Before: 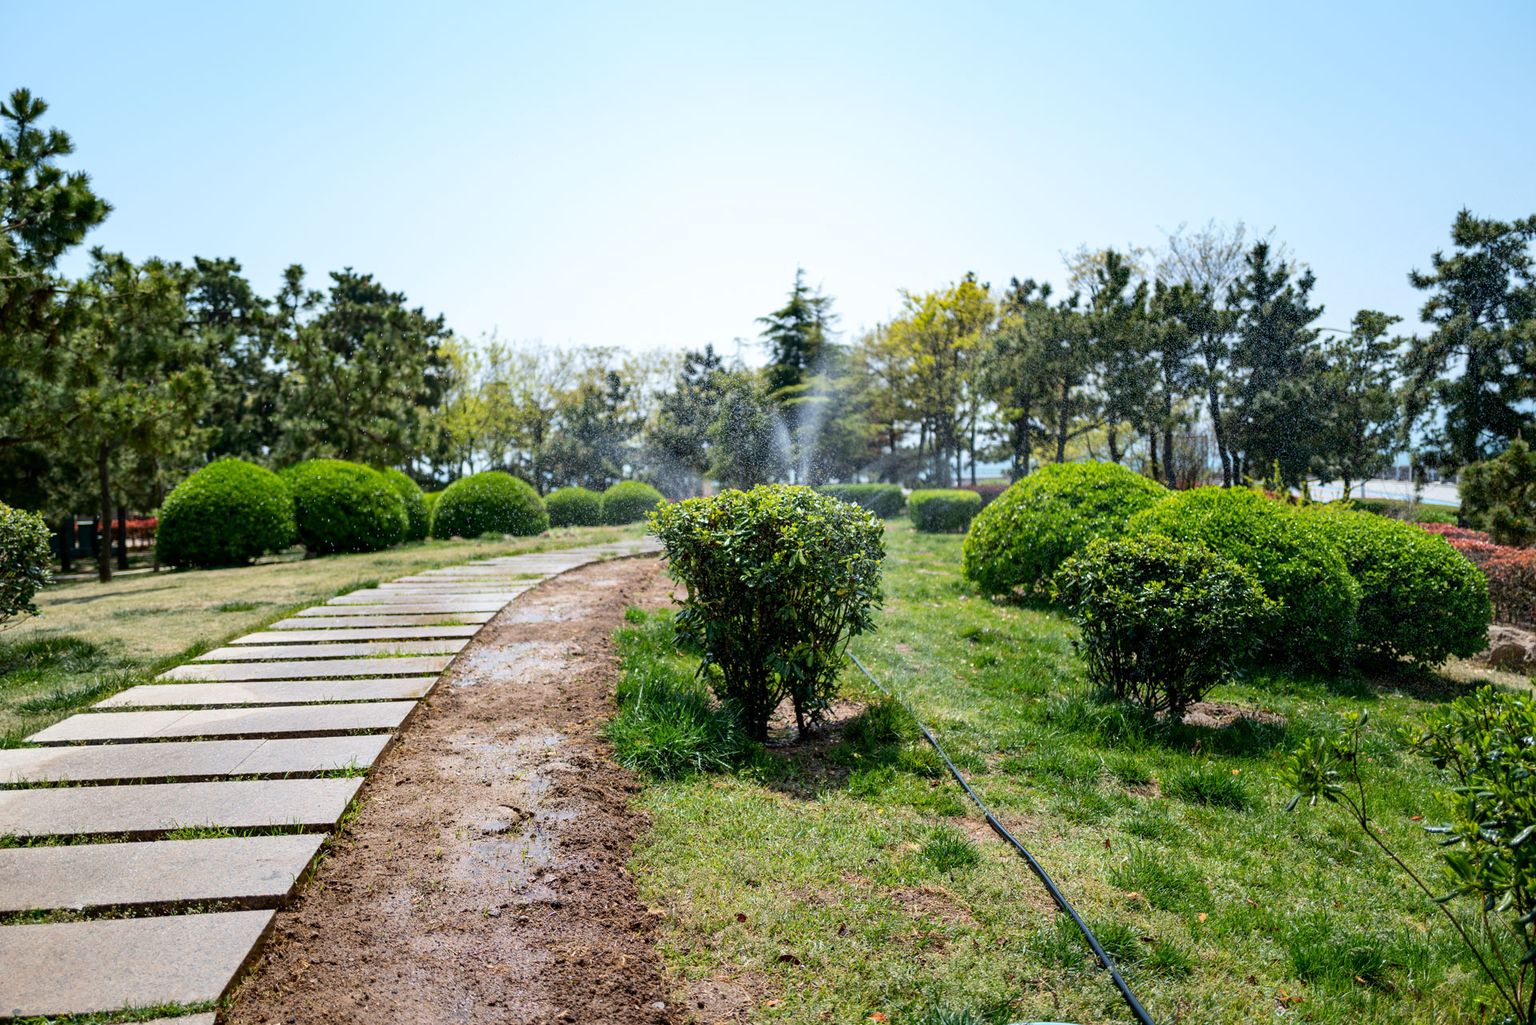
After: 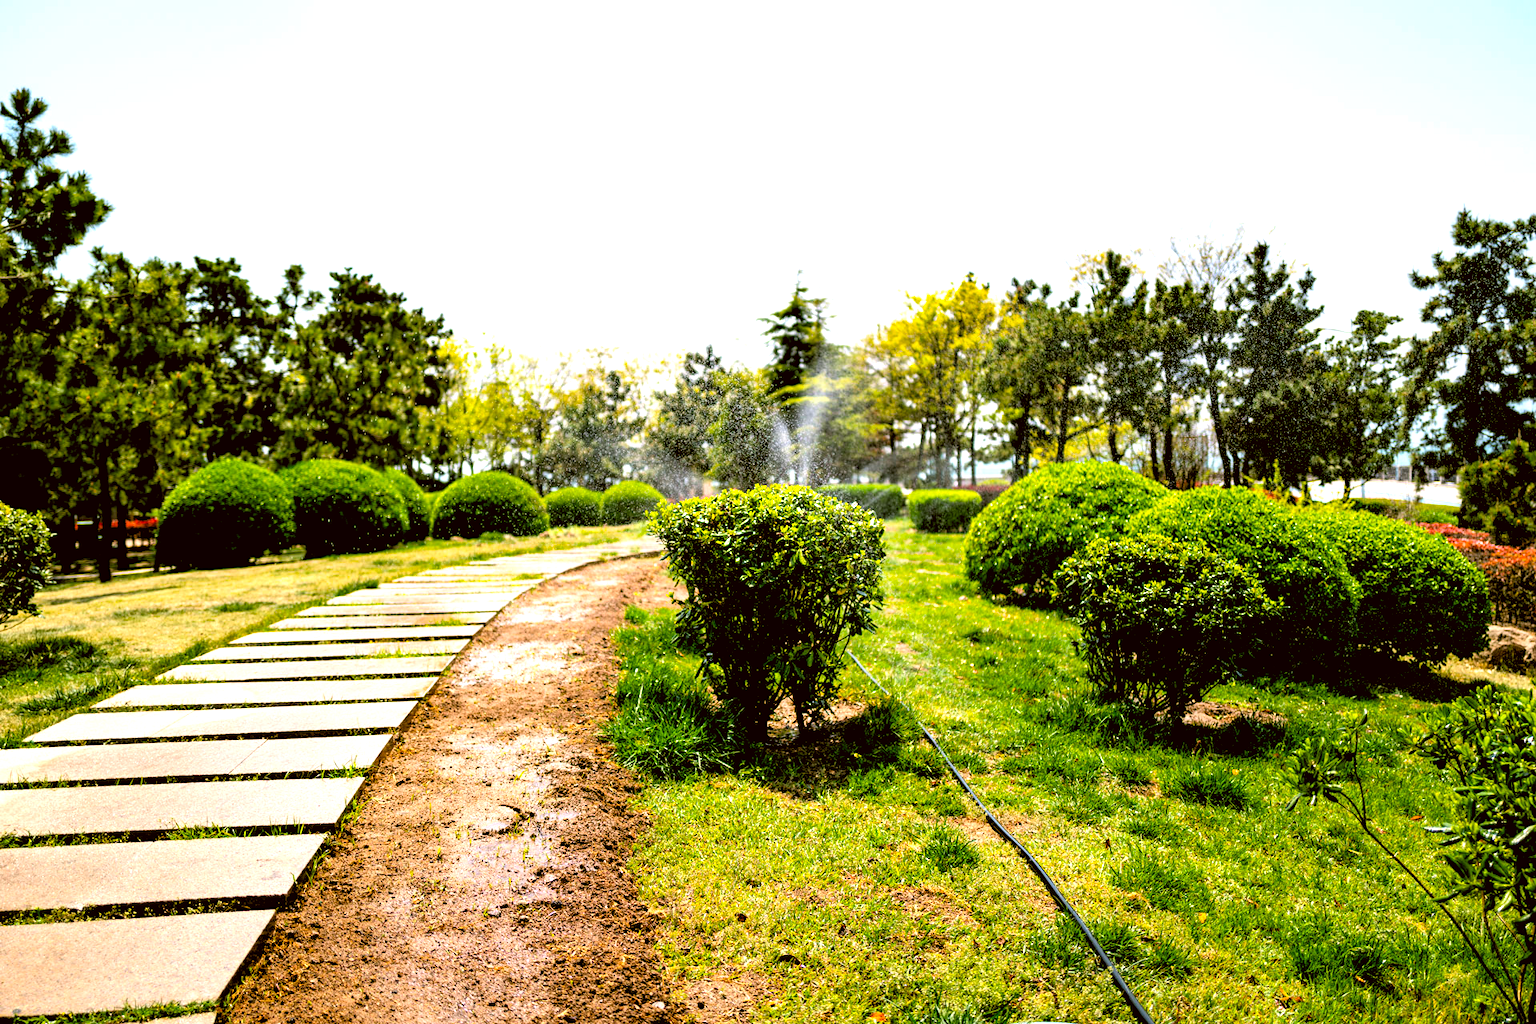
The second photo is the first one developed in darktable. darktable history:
color correction: highlights a* 8.98, highlights b* 15.09, shadows a* -0.49, shadows b* 26.52
rgb levels: levels [[0.034, 0.472, 0.904], [0, 0.5, 1], [0, 0.5, 1]]
color balance rgb: linear chroma grading › global chroma 15%, perceptual saturation grading › global saturation 30%
exposure: black level correction 0, exposure 0.7 EV, compensate exposure bias true, compensate highlight preservation false
